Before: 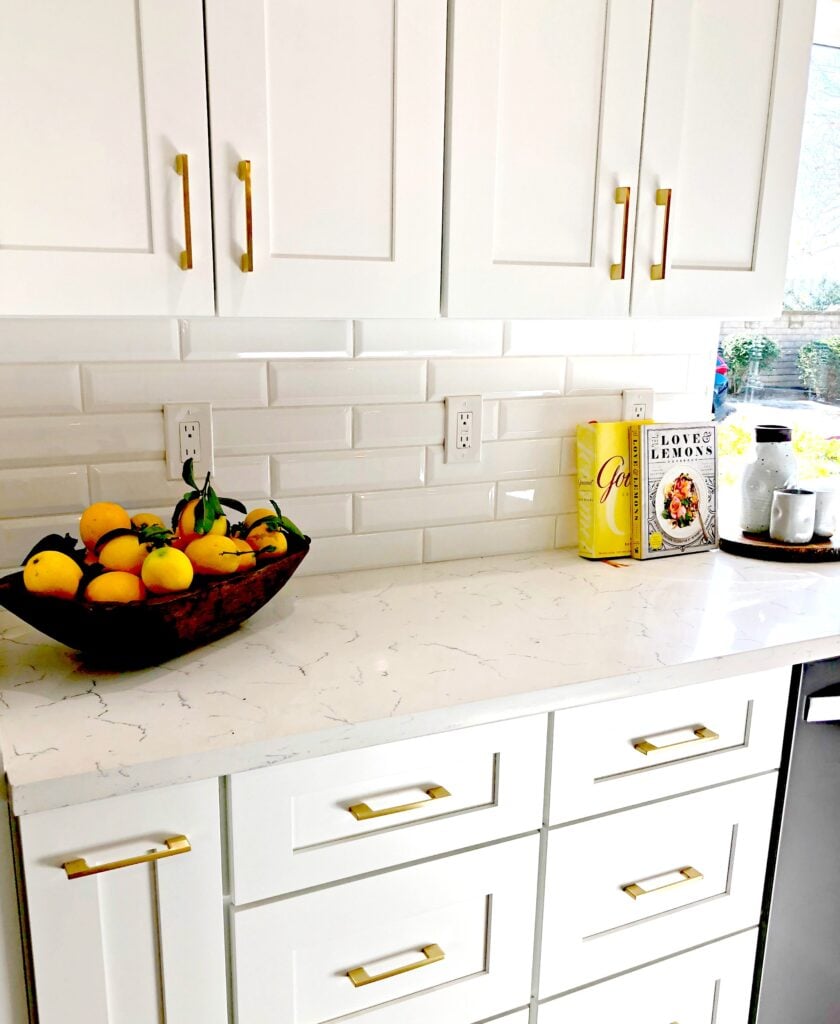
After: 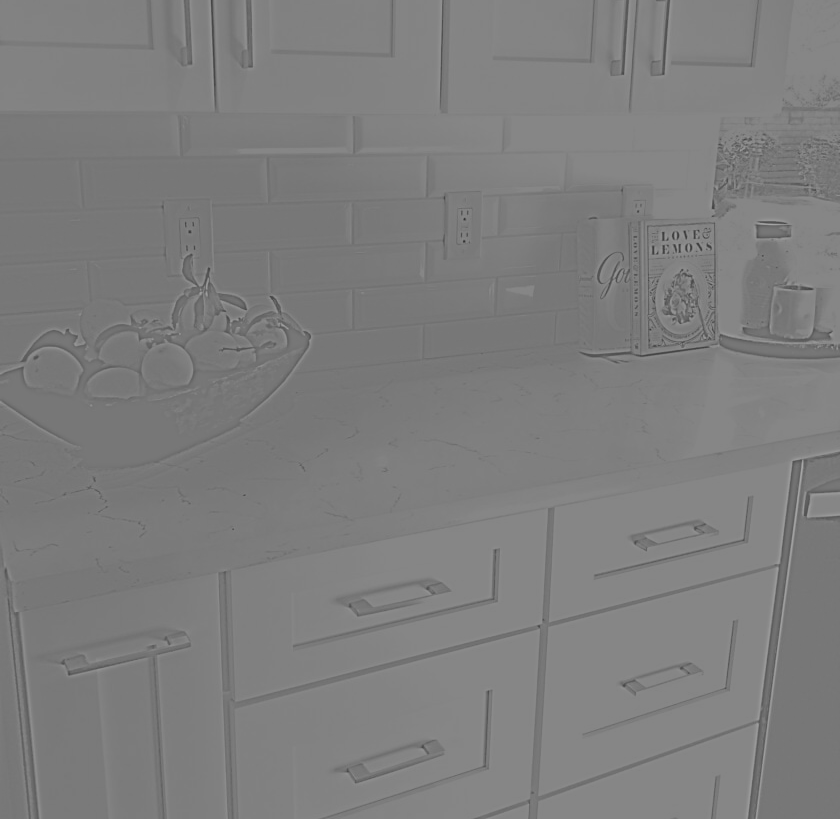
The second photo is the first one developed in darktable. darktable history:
crop and rotate: top 19.998%
exposure: black level correction 0, exposure 0.7 EV, compensate exposure bias true, compensate highlight preservation false
filmic rgb: middle gray luminance 18.42%, black relative exposure -9 EV, white relative exposure 3.75 EV, threshold 6 EV, target black luminance 0%, hardness 4.85, latitude 67.35%, contrast 0.955, highlights saturation mix 20%, shadows ↔ highlights balance 21.36%, add noise in highlights 0, preserve chrominance luminance Y, color science v3 (2019), use custom middle-gray values true, iterations of high-quality reconstruction 0, contrast in highlights soft, enable highlight reconstruction true
highpass: sharpness 5.84%, contrast boost 8.44%
